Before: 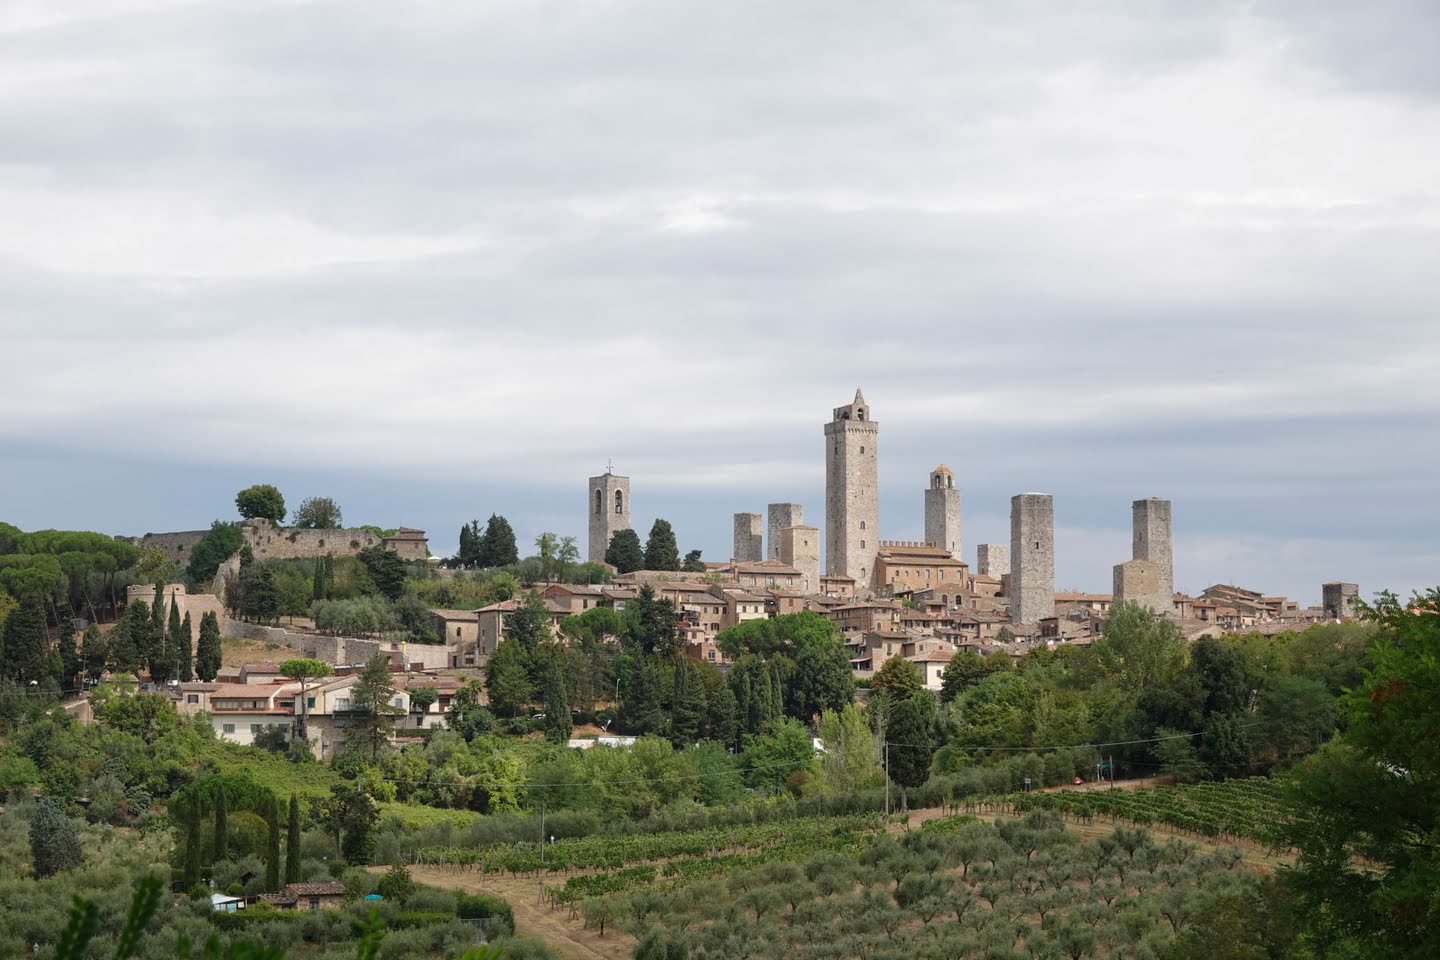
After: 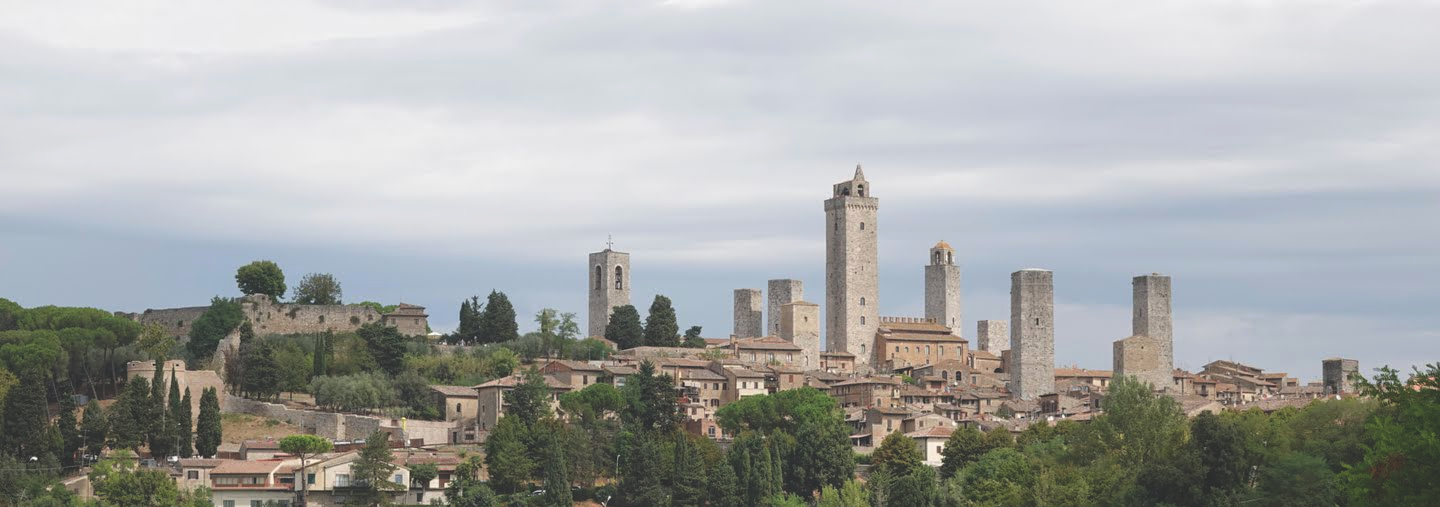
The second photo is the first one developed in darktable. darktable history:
exposure: black level correction -0.023, exposure -0.034 EV, compensate highlight preservation false
crop and rotate: top 23.382%, bottom 23.708%
